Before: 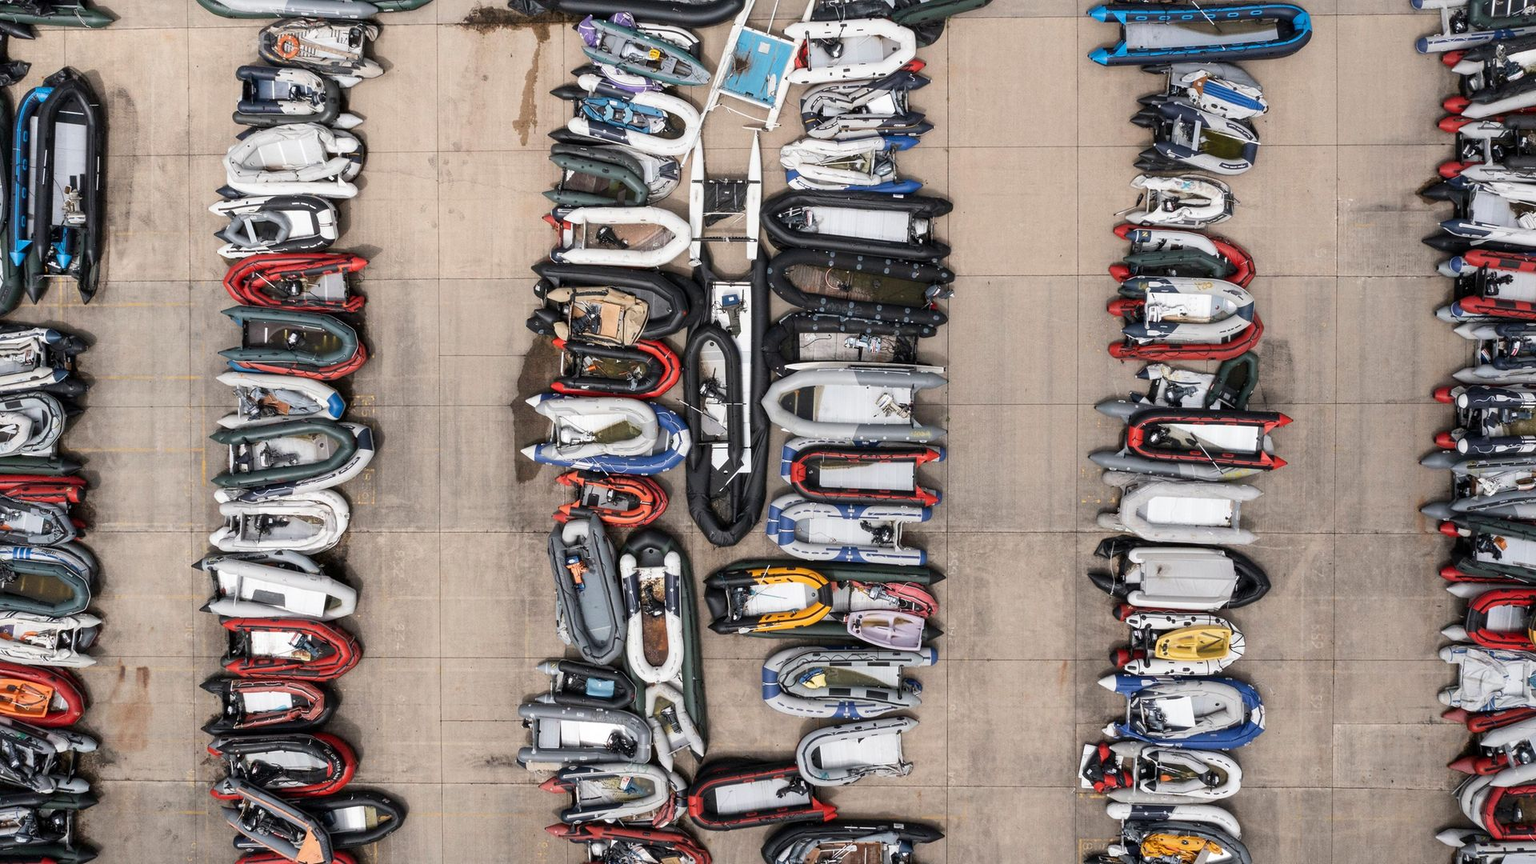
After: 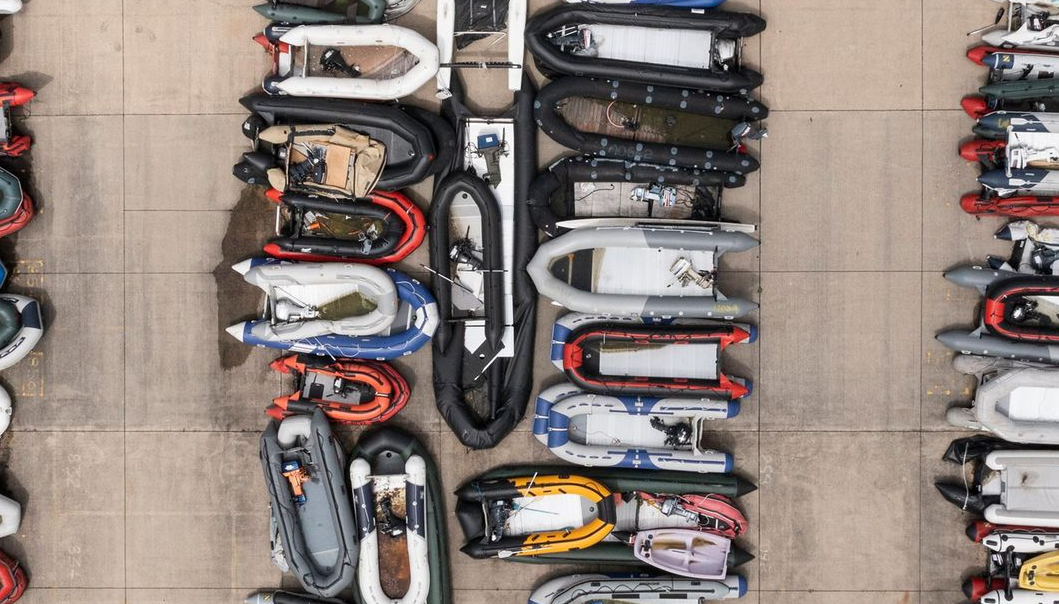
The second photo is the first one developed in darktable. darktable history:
crop and rotate: left 22.157%, top 21.679%, right 22.681%, bottom 22.367%
